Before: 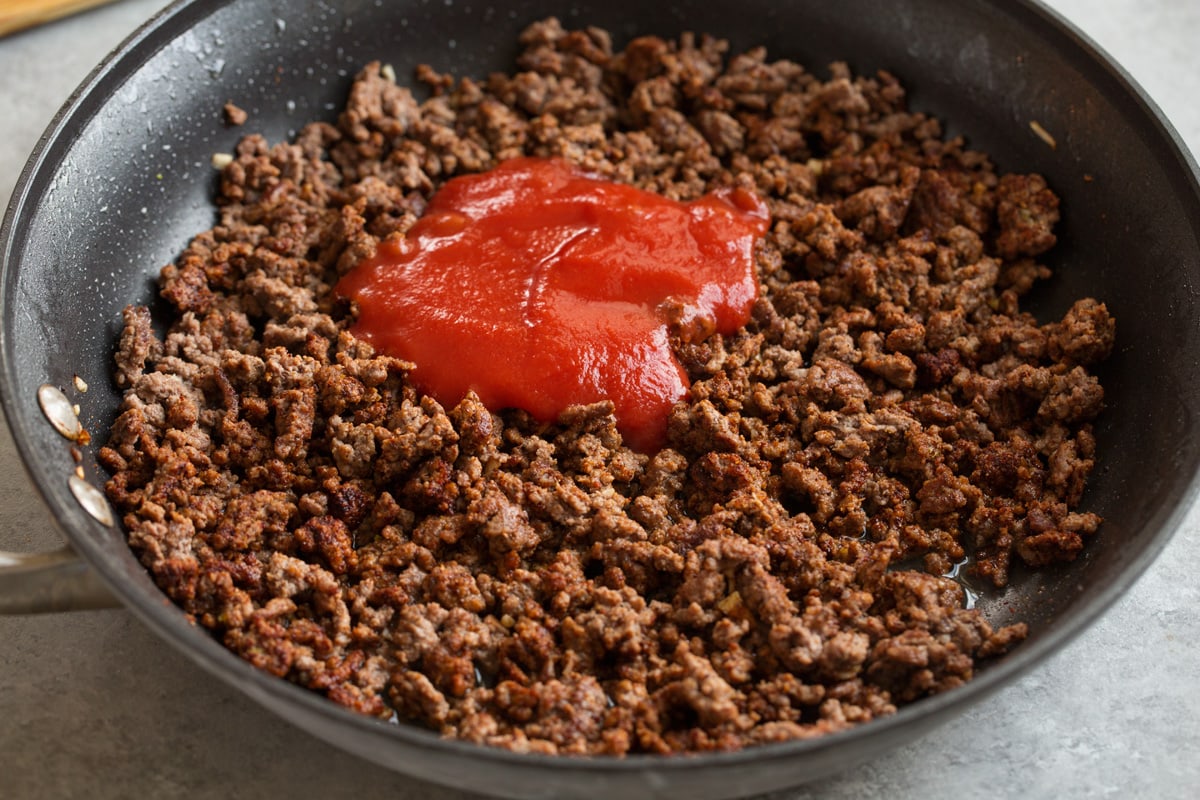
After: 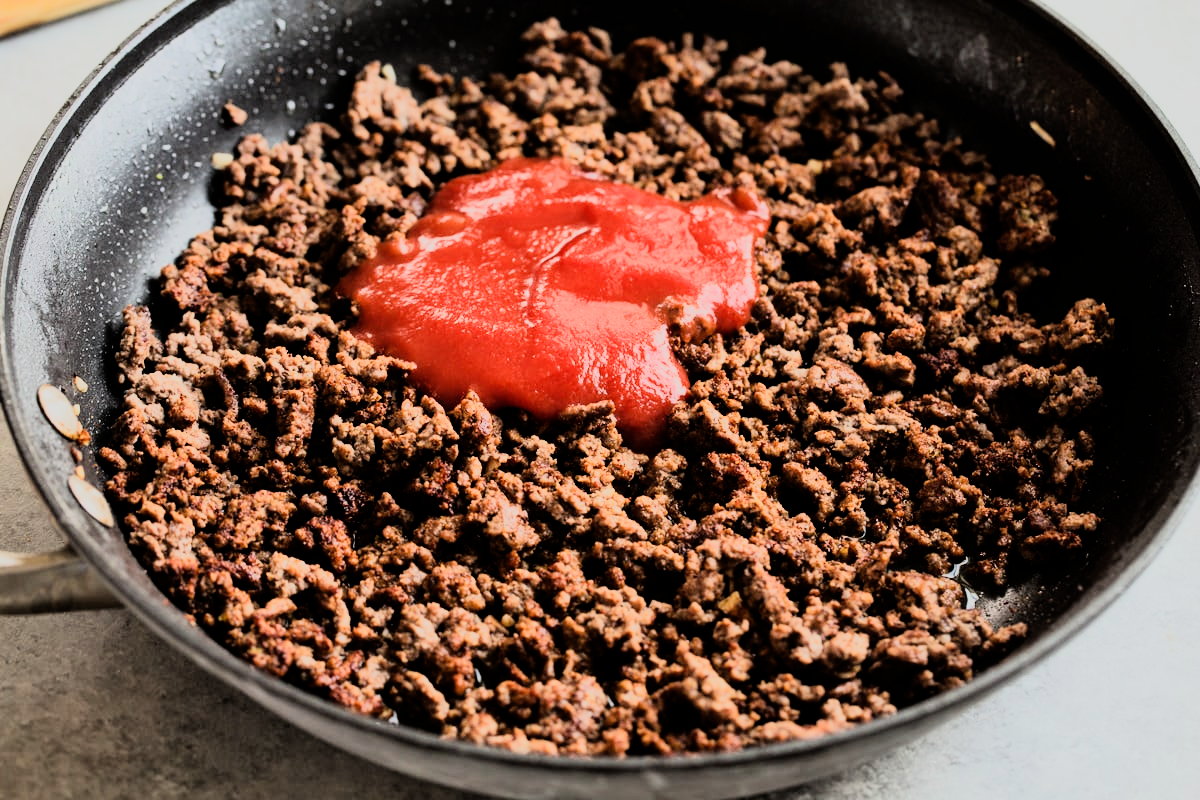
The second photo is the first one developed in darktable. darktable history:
rgb curve: curves: ch0 [(0, 0) (0.21, 0.15) (0.24, 0.21) (0.5, 0.75) (0.75, 0.96) (0.89, 0.99) (1, 1)]; ch1 [(0, 0.02) (0.21, 0.13) (0.25, 0.2) (0.5, 0.67) (0.75, 0.9) (0.89, 0.97) (1, 1)]; ch2 [(0, 0.02) (0.21, 0.13) (0.25, 0.2) (0.5, 0.67) (0.75, 0.9) (0.89, 0.97) (1, 1)], compensate middle gray true
filmic rgb: white relative exposure 3.9 EV, hardness 4.26
